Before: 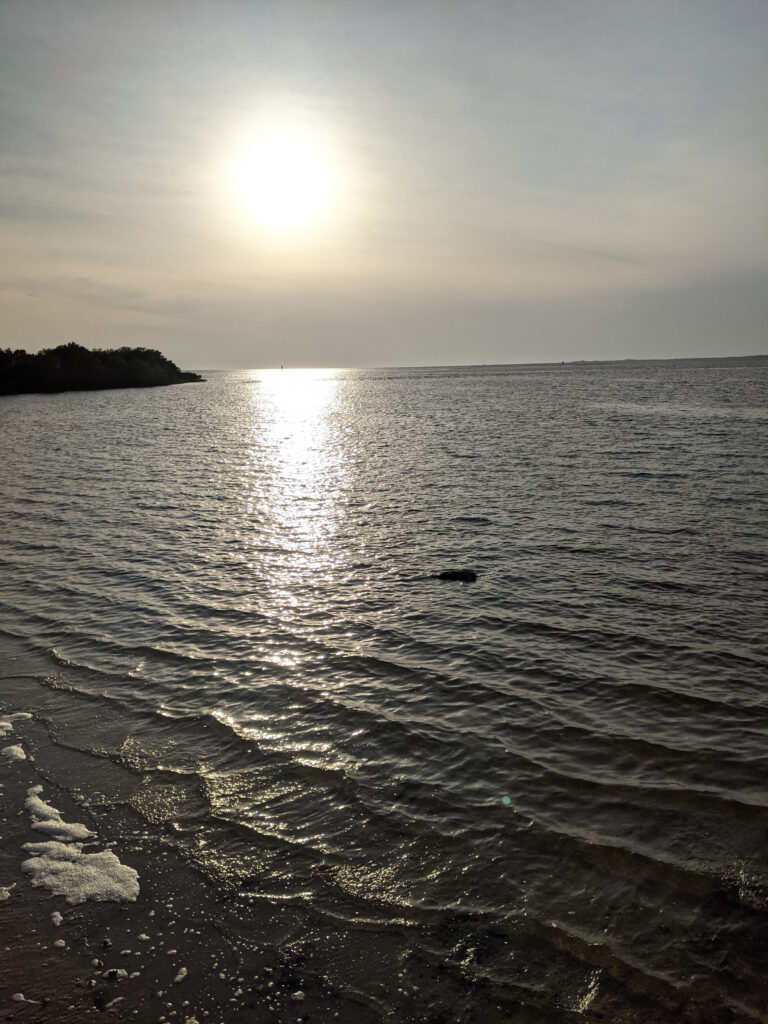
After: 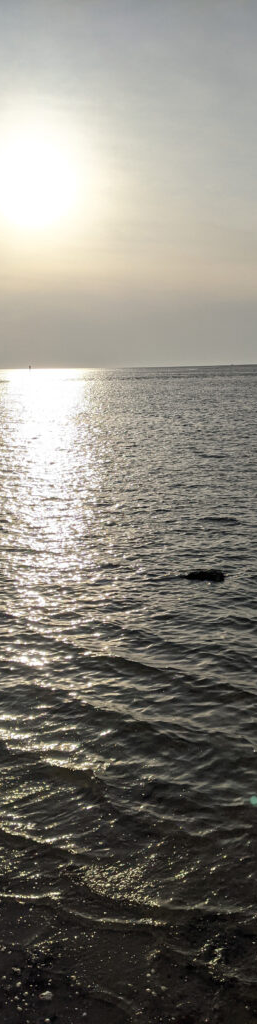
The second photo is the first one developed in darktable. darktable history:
crop: left 32.942%, right 33.572%
